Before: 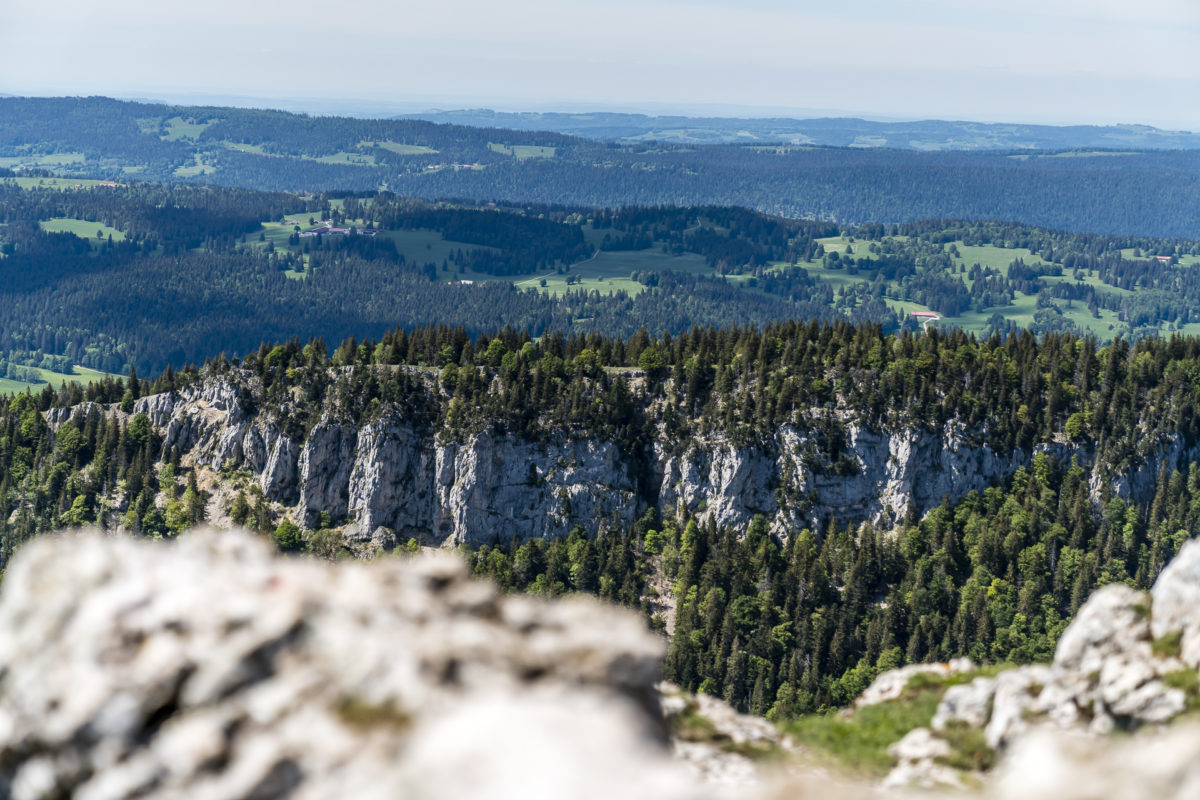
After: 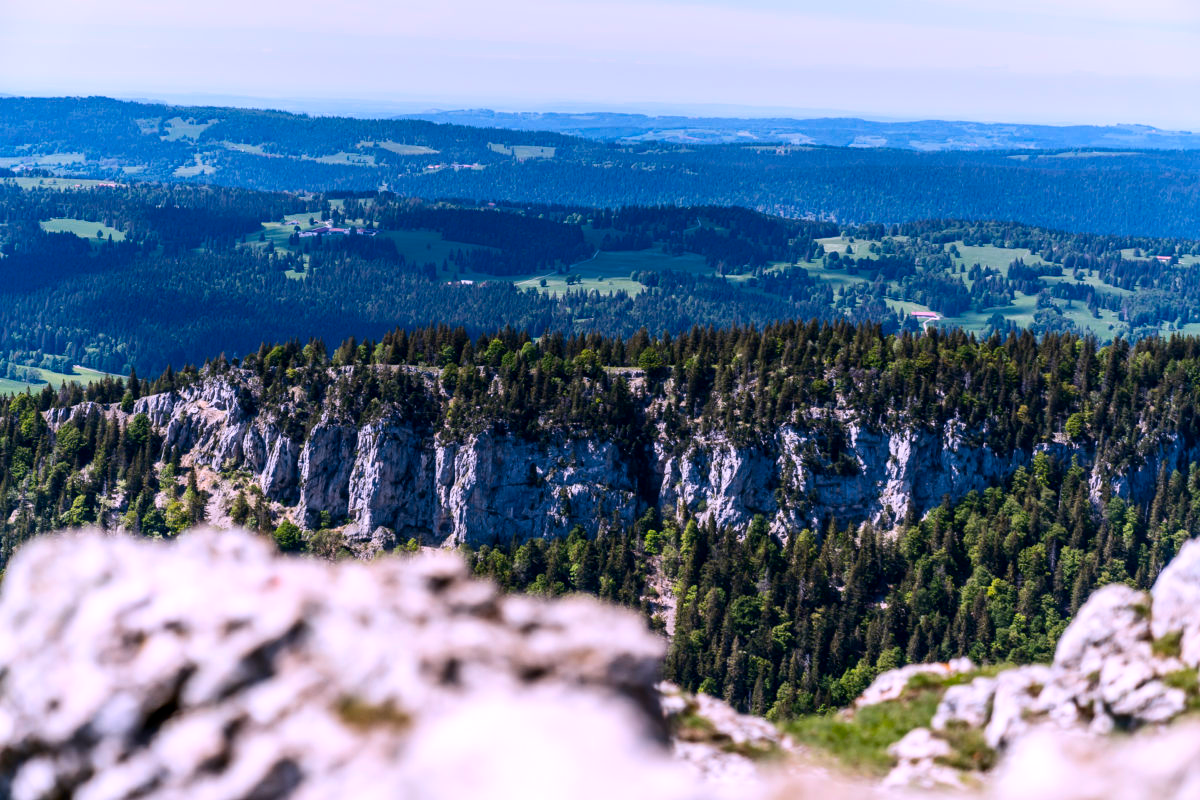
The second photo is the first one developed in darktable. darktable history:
white balance: red 1.042, blue 1.17
contrast brightness saturation: contrast 0.13, brightness -0.05, saturation 0.16
